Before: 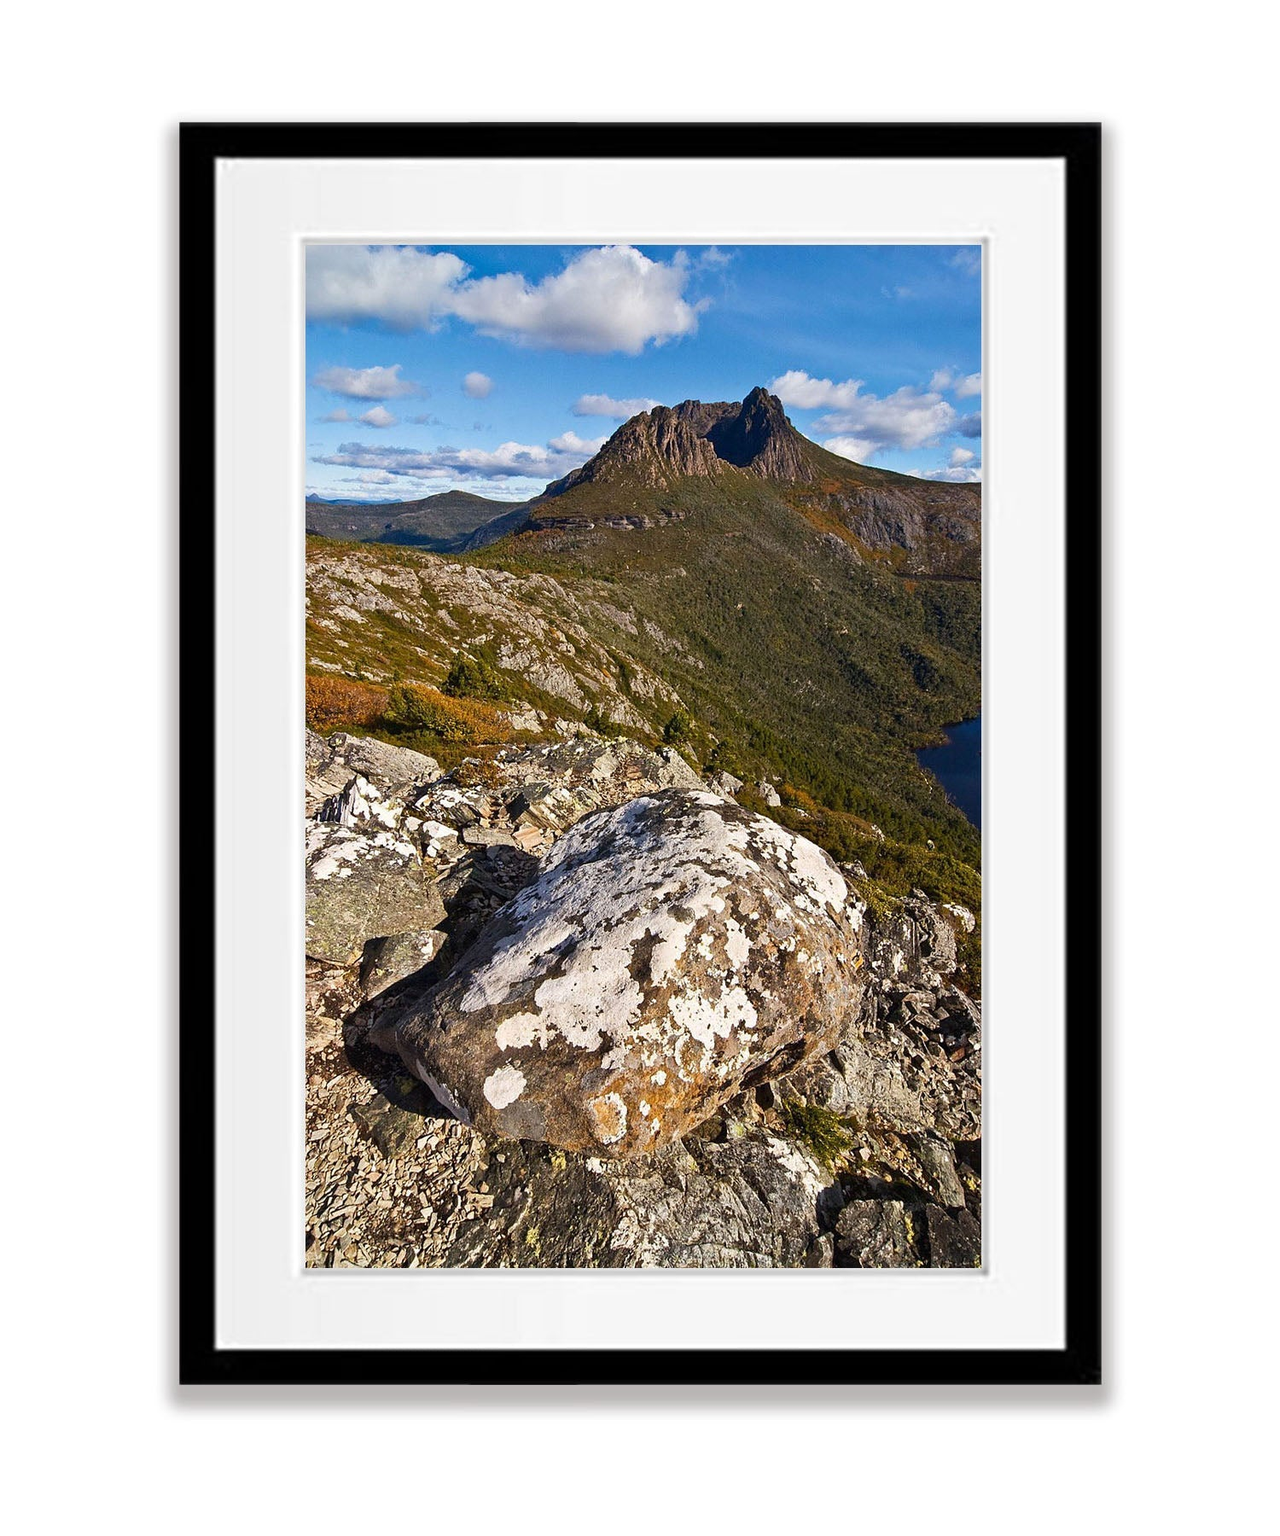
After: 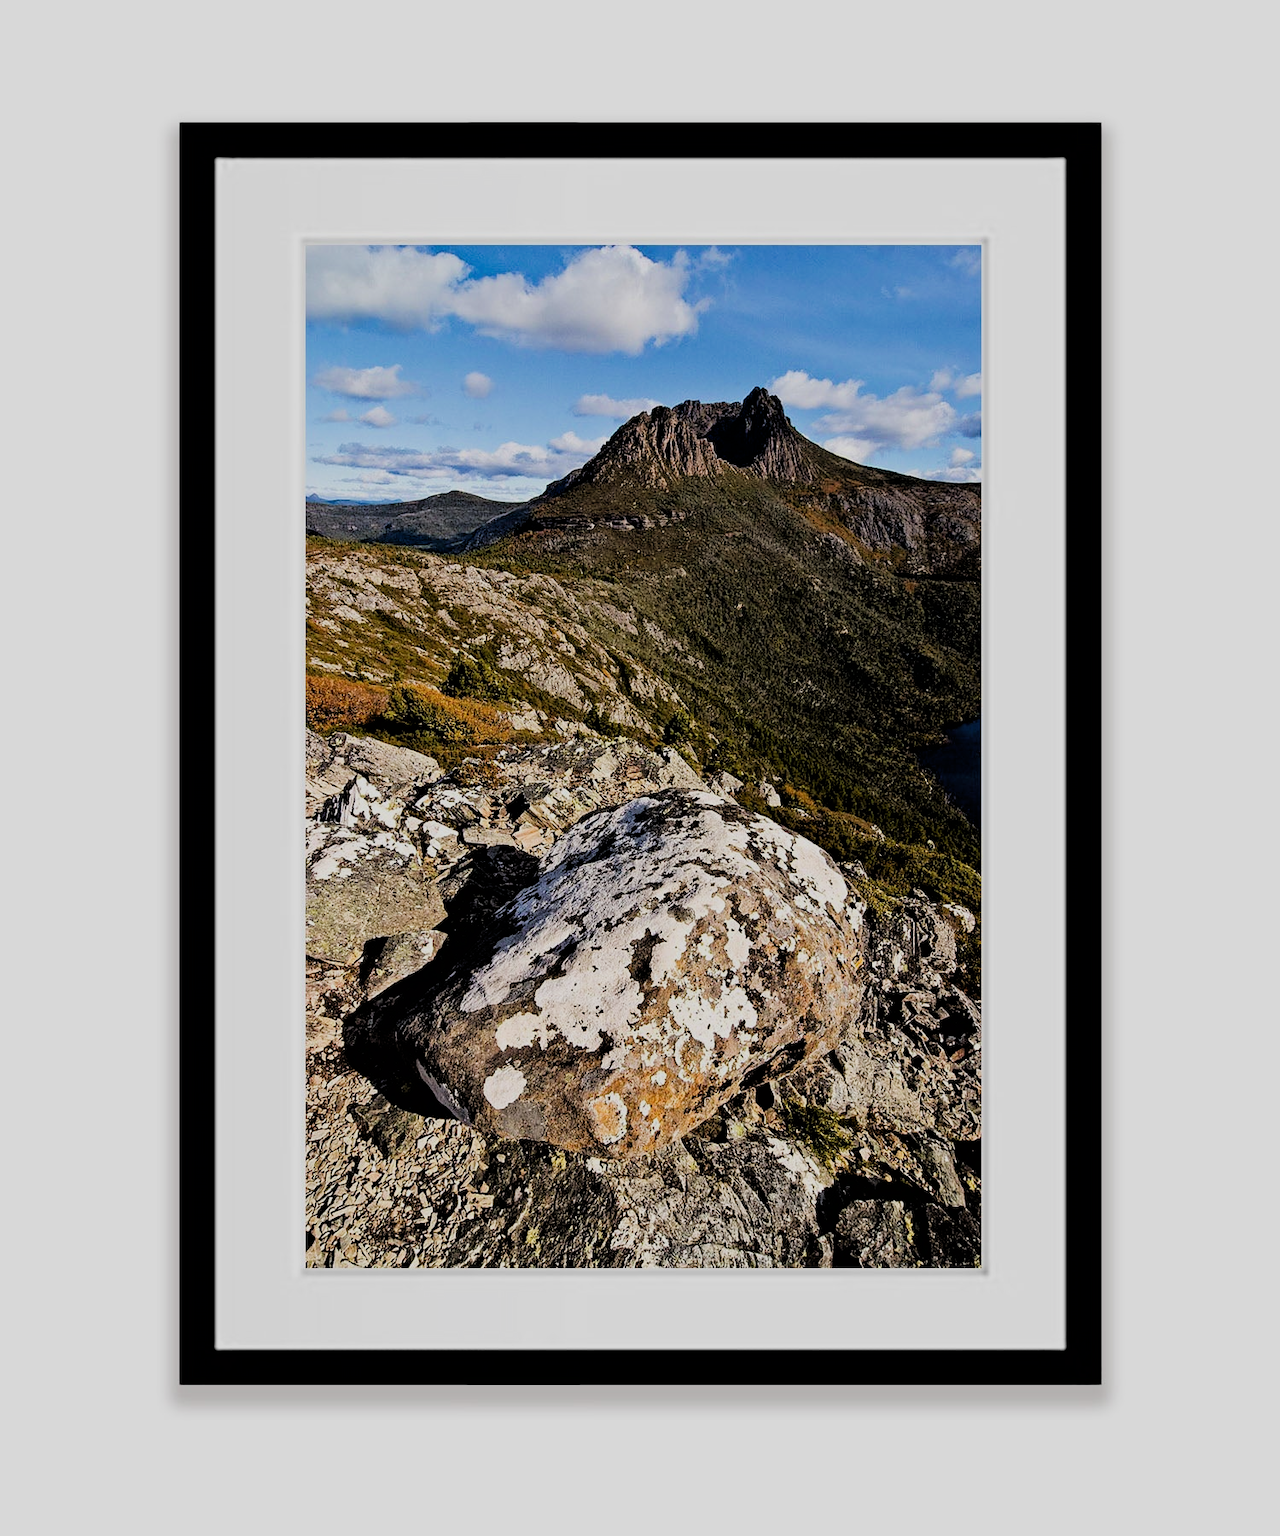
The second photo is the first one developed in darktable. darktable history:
filmic rgb: black relative exposure -2.88 EV, white relative exposure 4.56 EV, hardness 1.71, contrast 1.25
